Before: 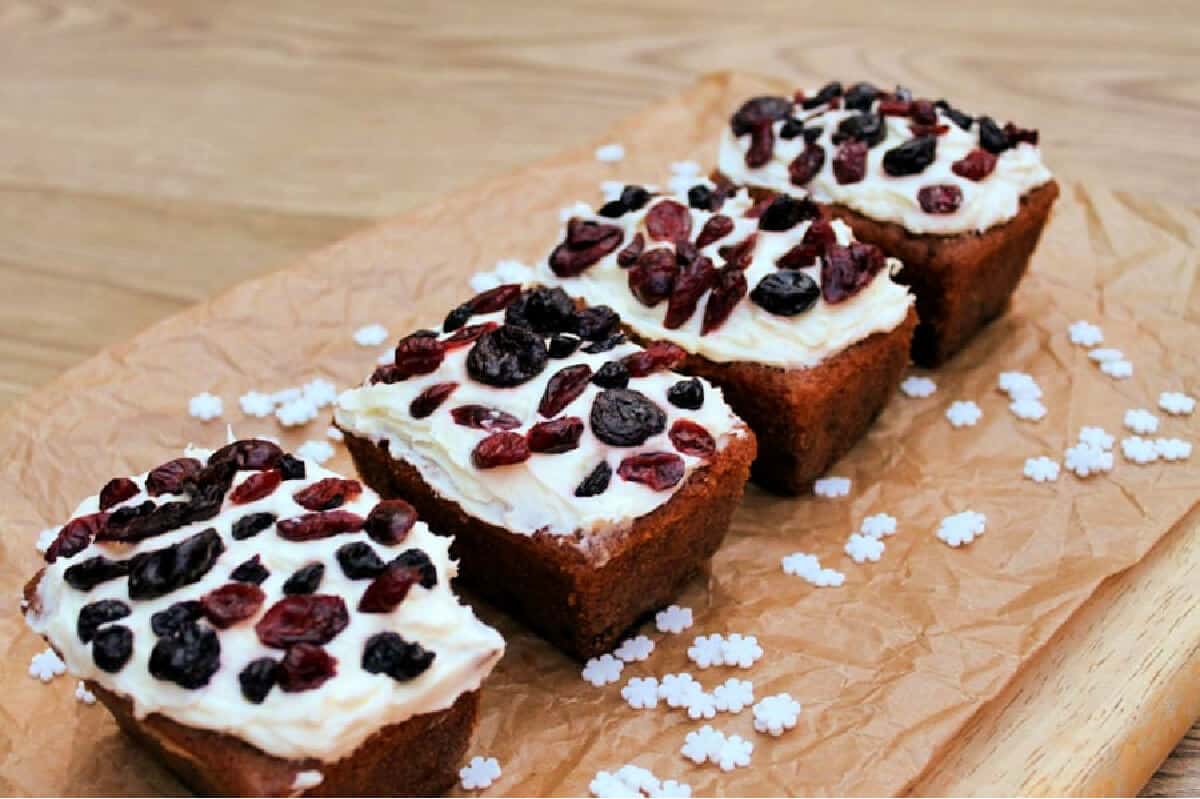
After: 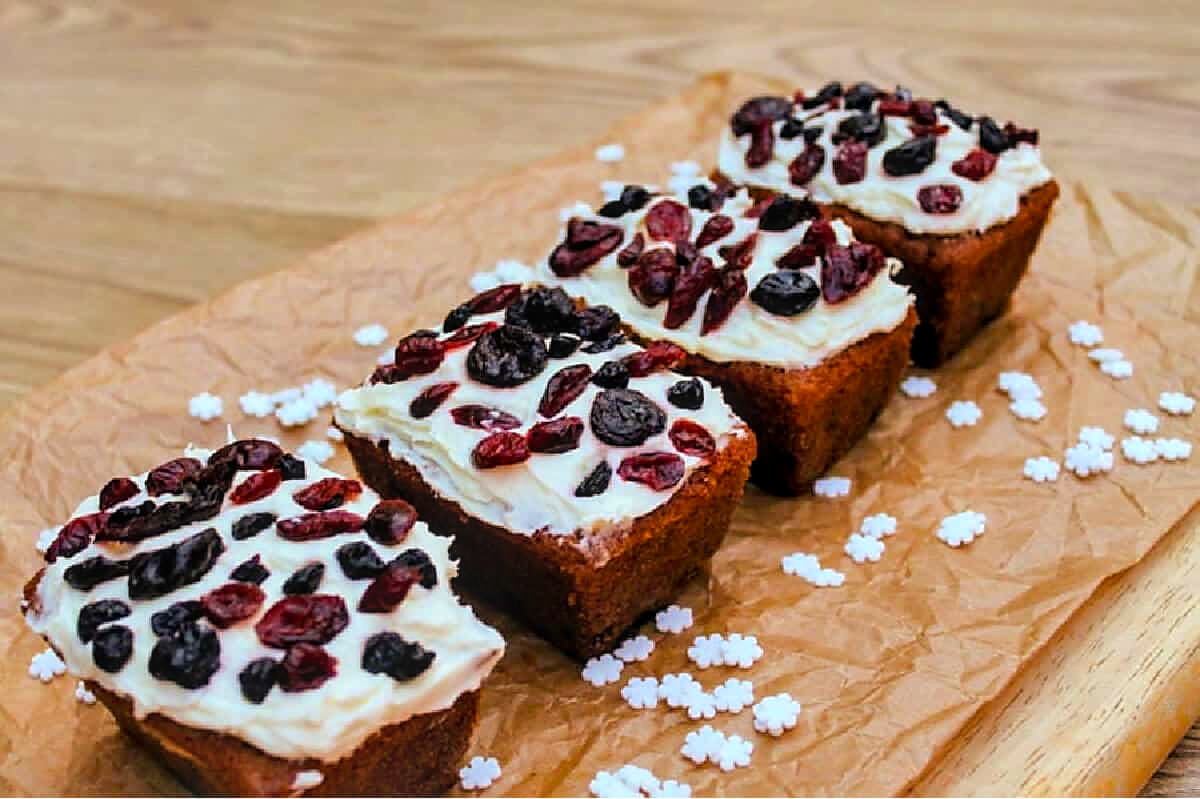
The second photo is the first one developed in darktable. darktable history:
sharpen: radius 1.864, amount 0.398, threshold 1.271
color balance rgb: perceptual saturation grading › global saturation 20%, global vibrance 20%
local contrast: on, module defaults
